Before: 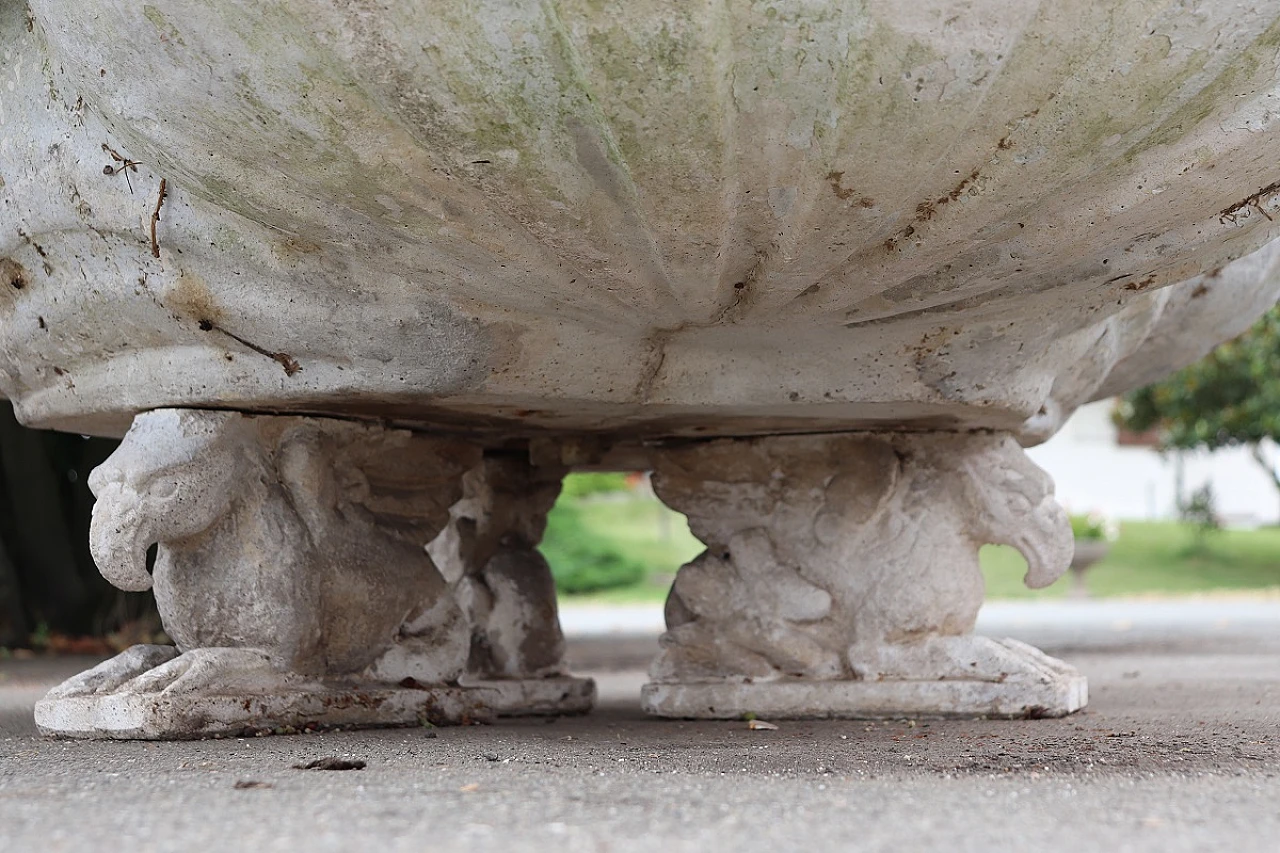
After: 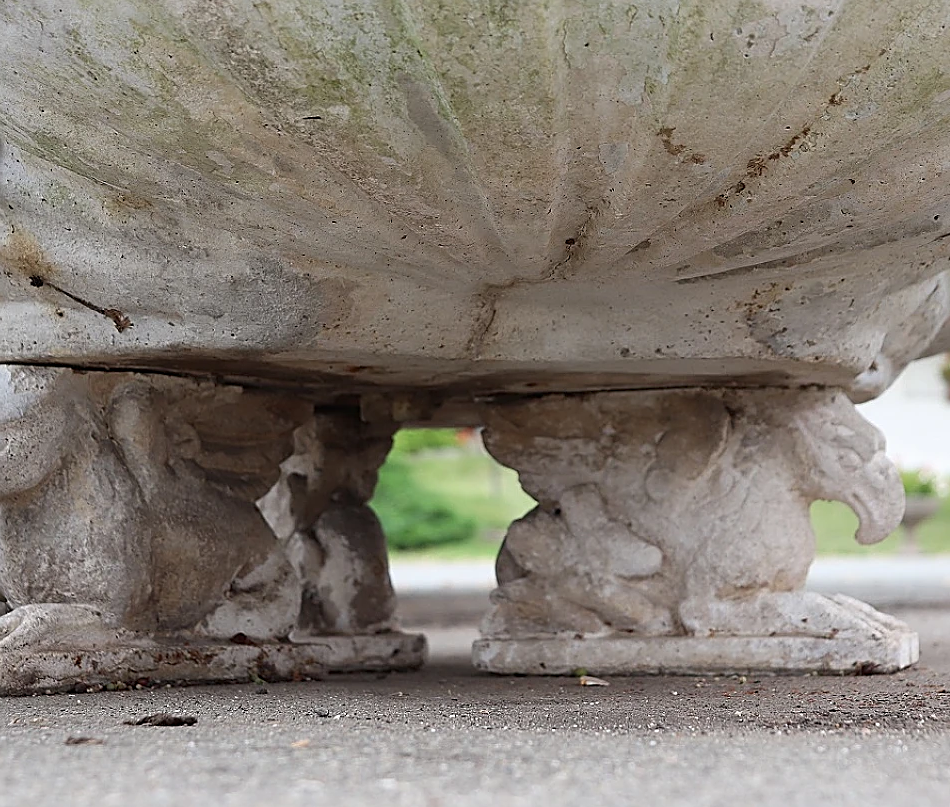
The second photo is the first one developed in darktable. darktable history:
sharpen: on, module defaults
crop and rotate: left 13.218%, top 5.296%, right 12.534%
